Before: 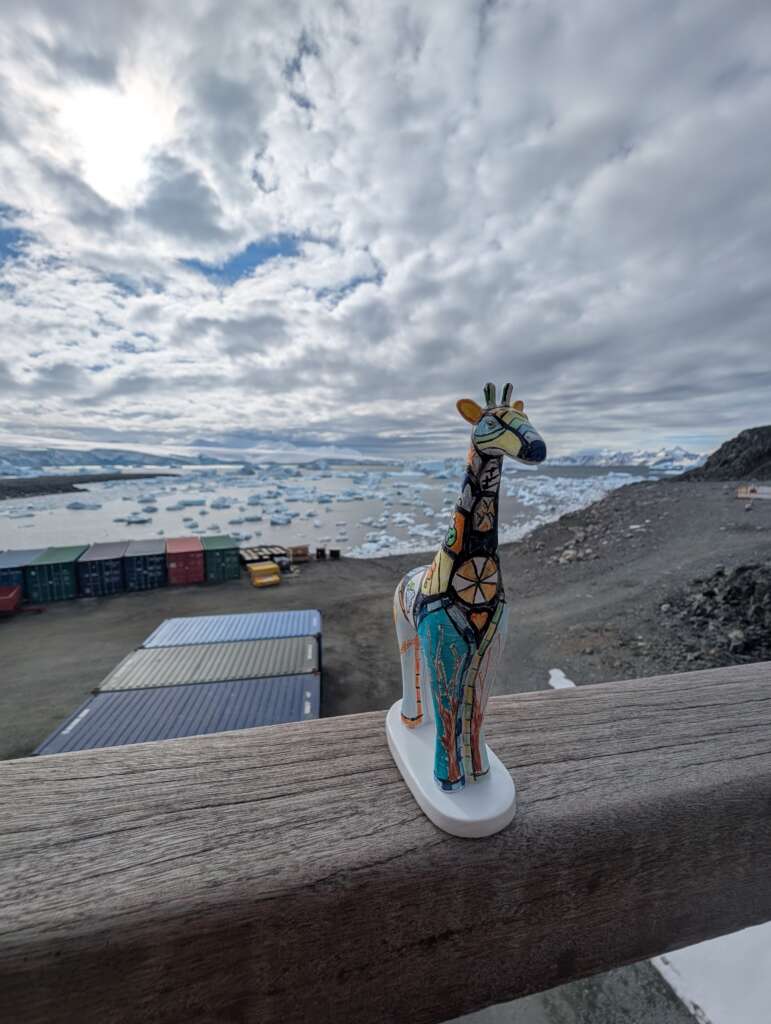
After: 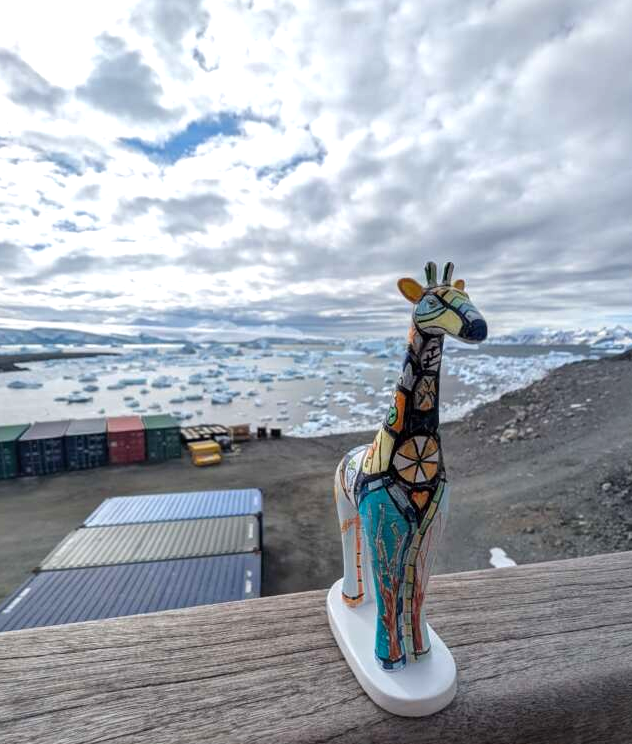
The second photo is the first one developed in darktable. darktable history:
color balance rgb: perceptual saturation grading › global saturation -1.57%, perceptual saturation grading › highlights -7.327%, perceptual saturation grading › mid-tones 7.598%, perceptual saturation grading › shadows 4.457%, perceptual brilliance grading › global brilliance 12.655%, global vibrance 2.214%
crop: left 7.749%, top 11.887%, right 10.179%, bottom 15.389%
exposure: exposure 0.127 EV, compensate exposure bias true, compensate highlight preservation false
